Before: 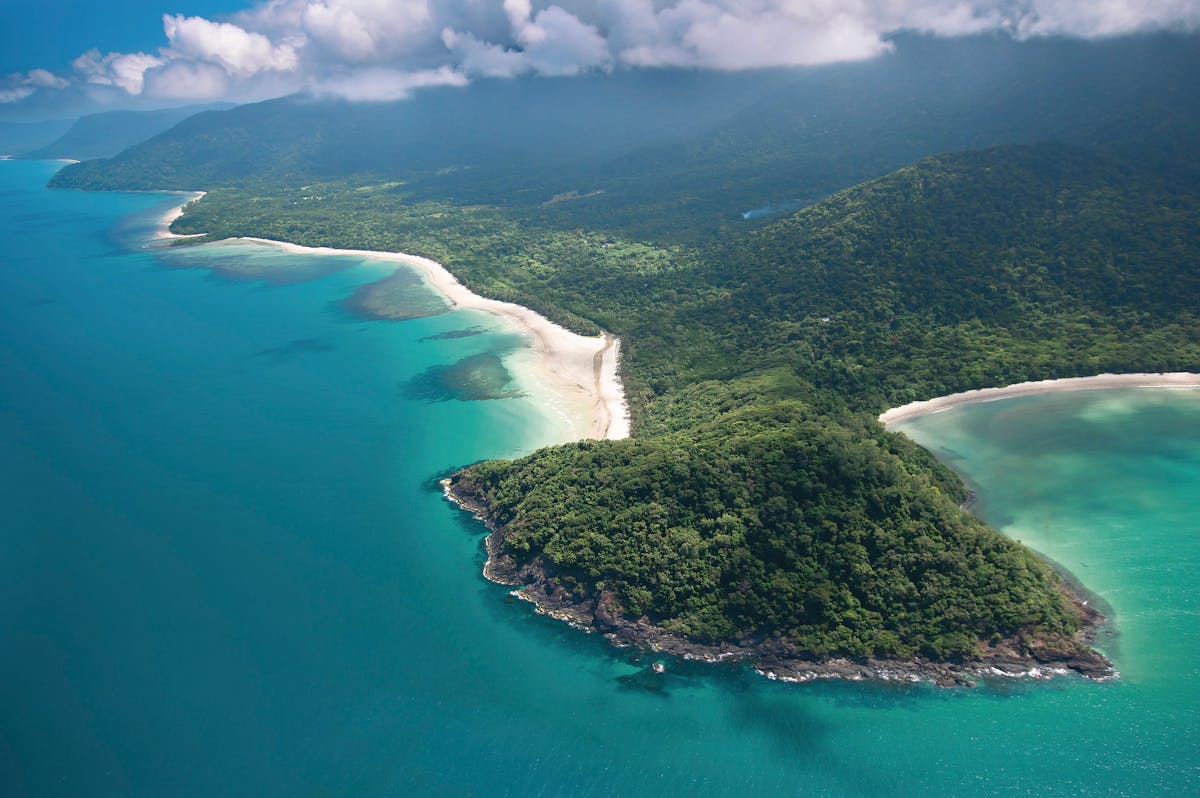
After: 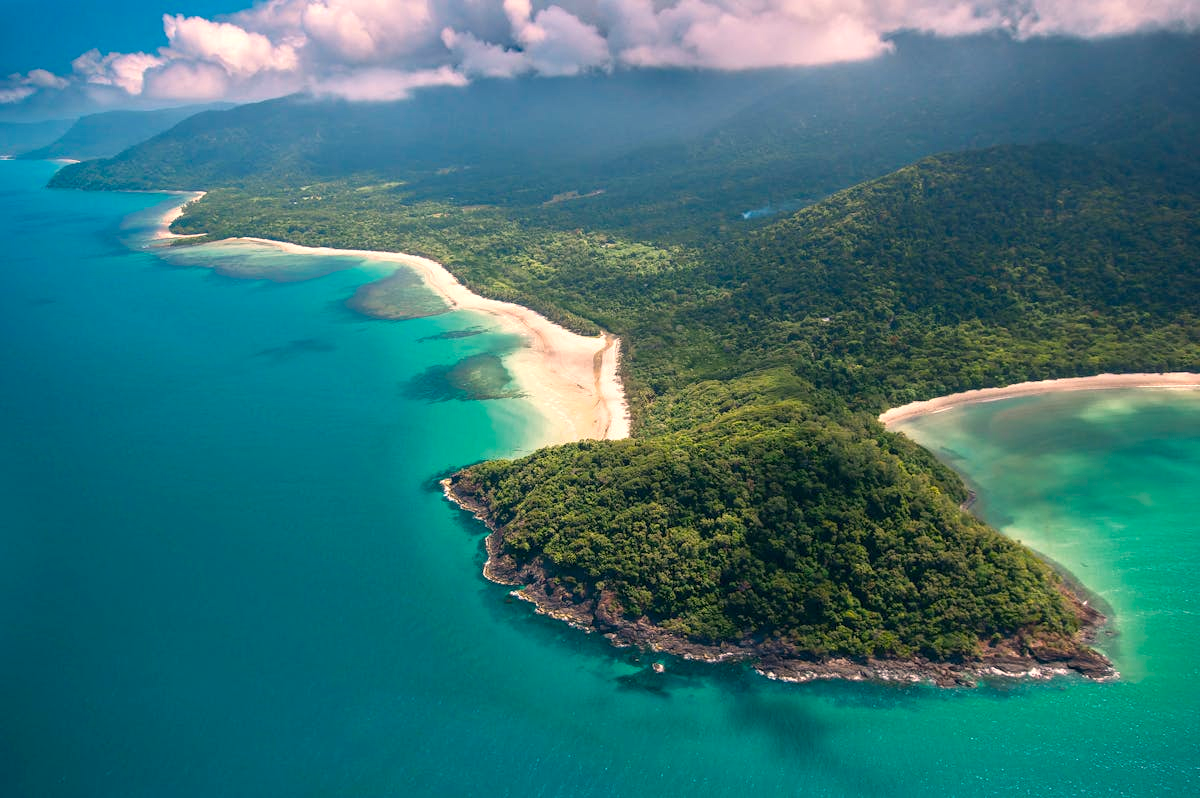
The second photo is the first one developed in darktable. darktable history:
white balance: red 1.127, blue 0.943
local contrast: on, module defaults
color balance rgb: perceptual saturation grading › global saturation 25%, global vibrance 20%
color balance: contrast fulcrum 17.78%
